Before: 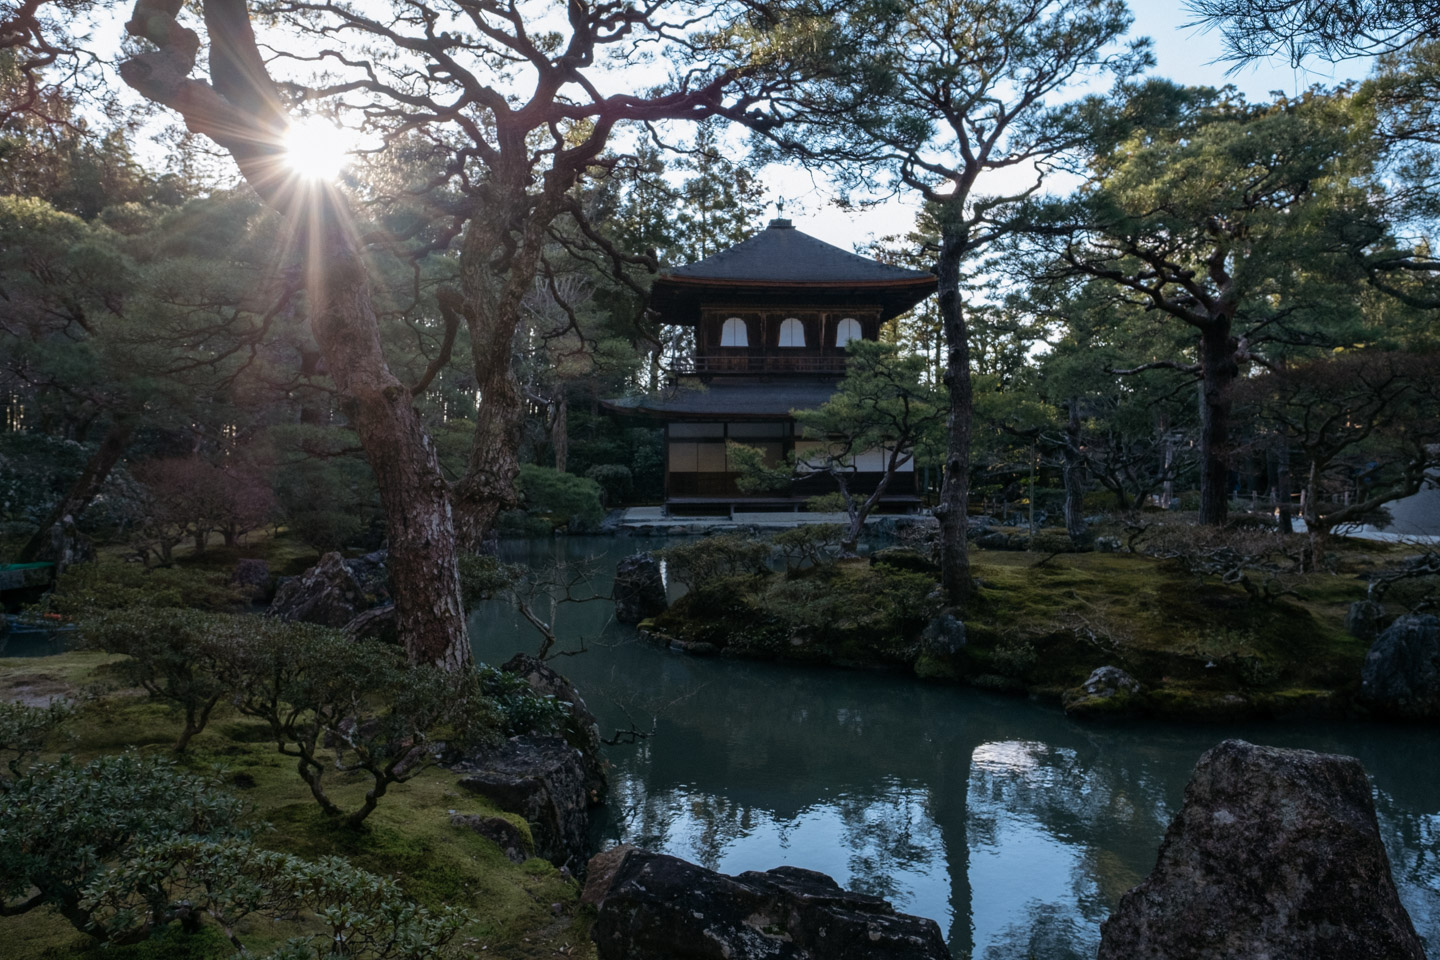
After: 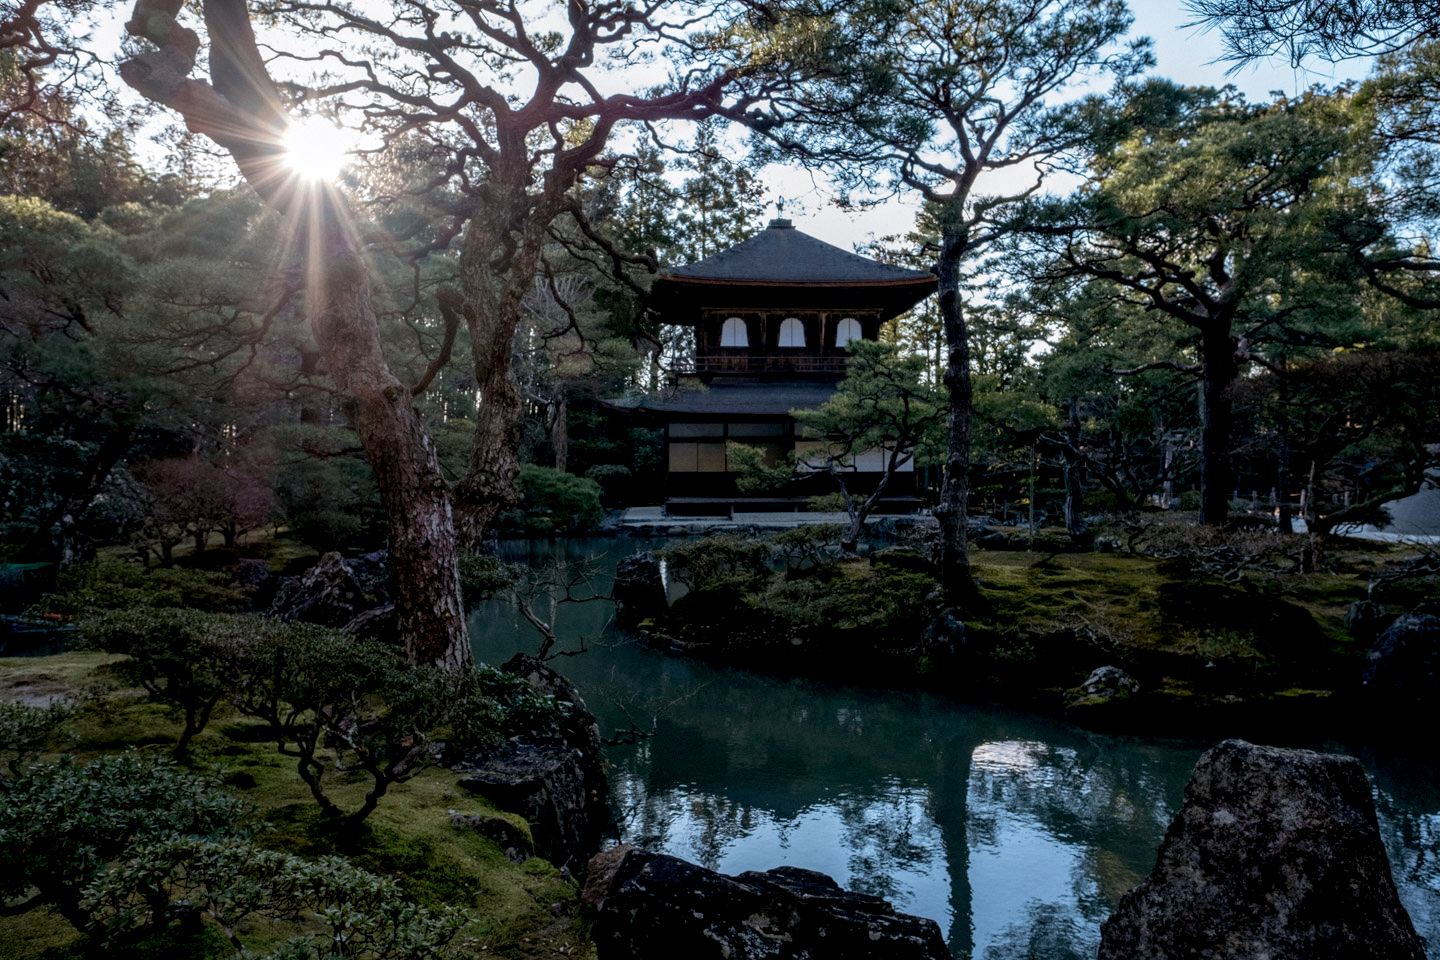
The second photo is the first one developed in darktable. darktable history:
local contrast: on, module defaults
exposure: black level correction 0.009, compensate highlight preservation false
